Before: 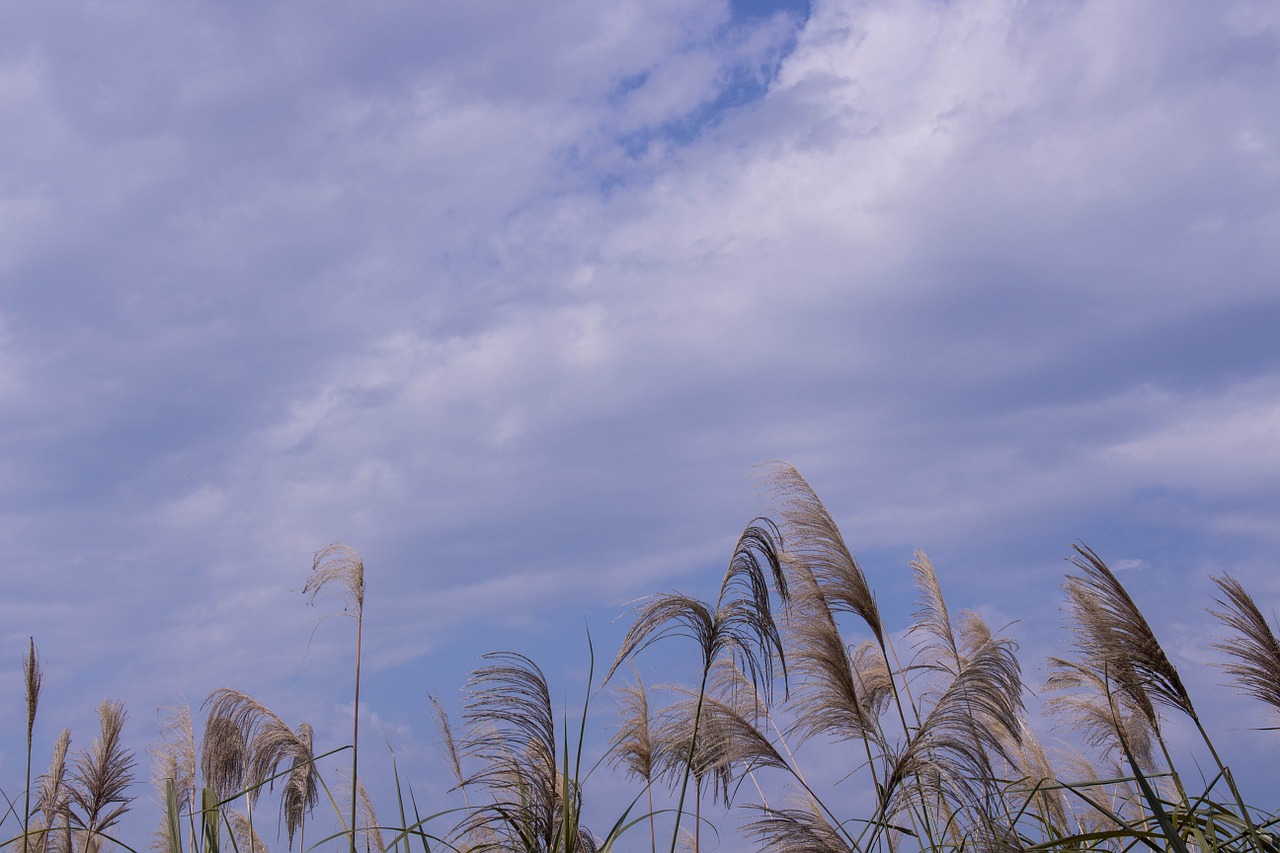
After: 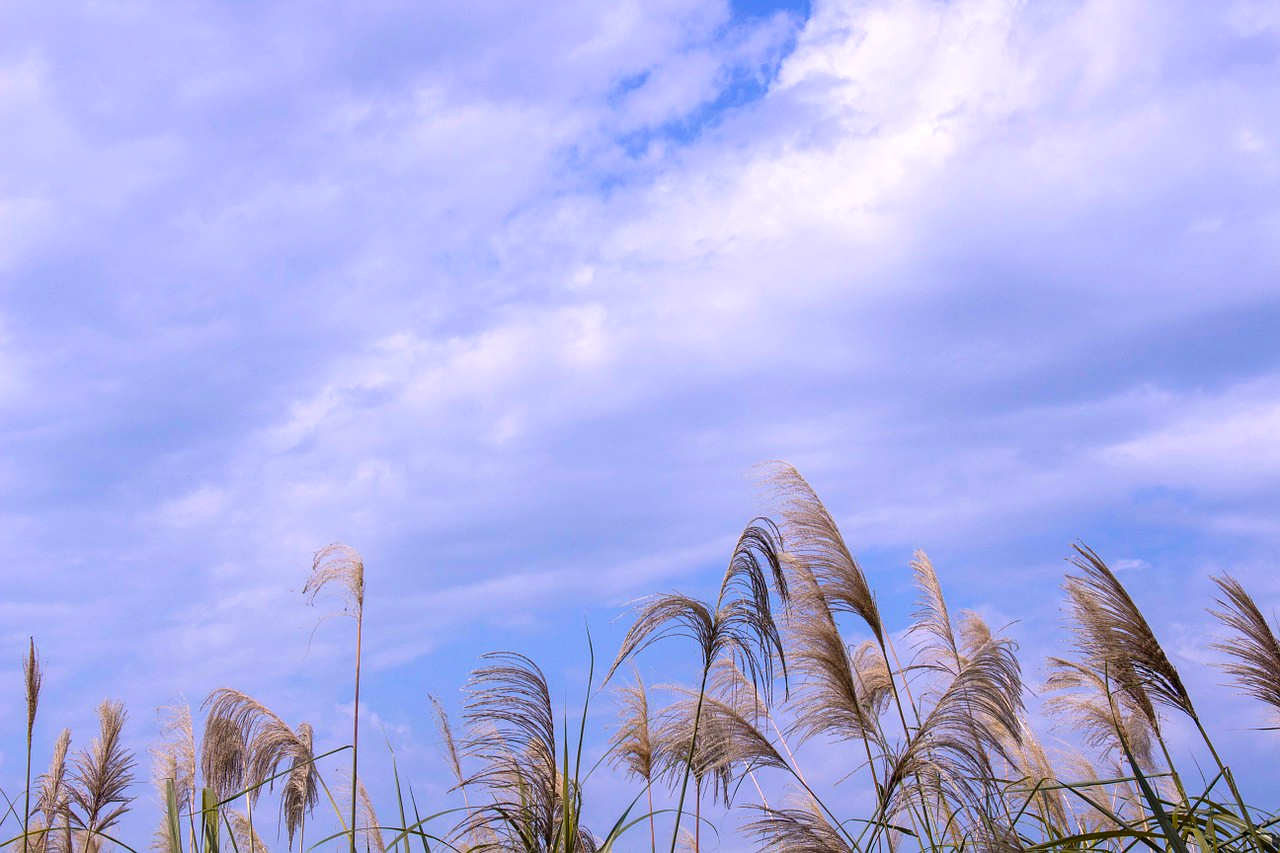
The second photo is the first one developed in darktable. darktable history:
color balance rgb: linear chroma grading › global chroma 9.748%, perceptual saturation grading › global saturation 30.407%
exposure: exposure 0.734 EV, compensate exposure bias true, compensate highlight preservation false
